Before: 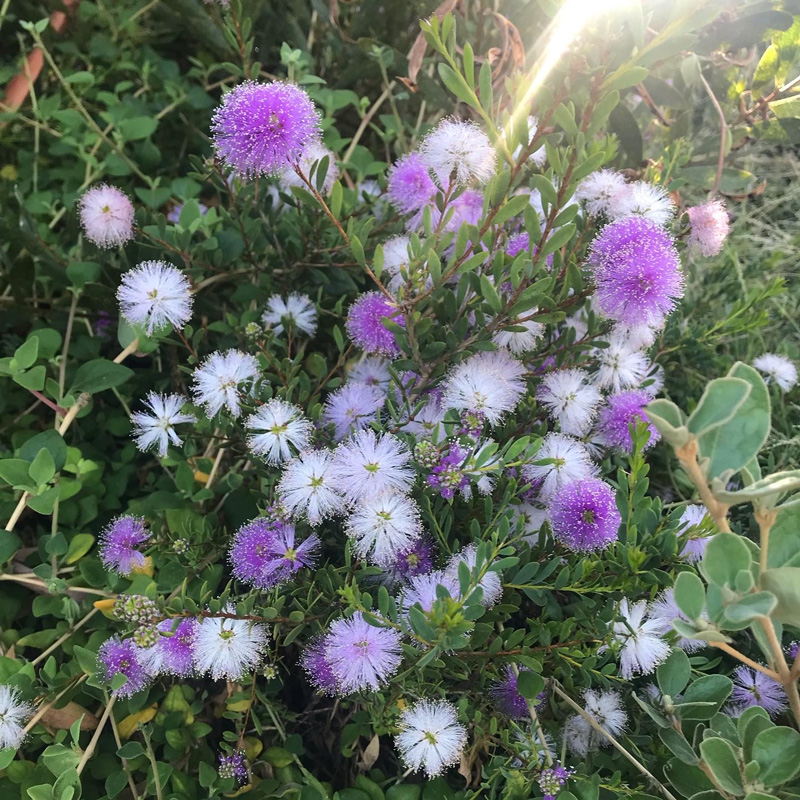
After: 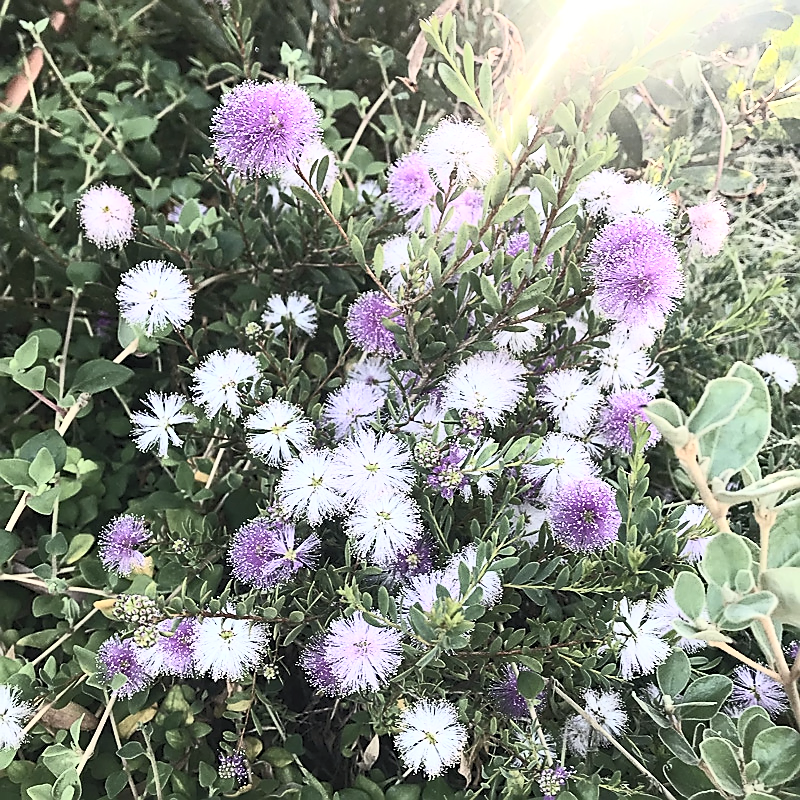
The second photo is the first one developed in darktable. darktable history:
contrast brightness saturation: contrast 0.562, brightness 0.568, saturation -0.344
haze removal: compatibility mode true, adaptive false
sharpen: radius 1.406, amount 1.264, threshold 0.708
